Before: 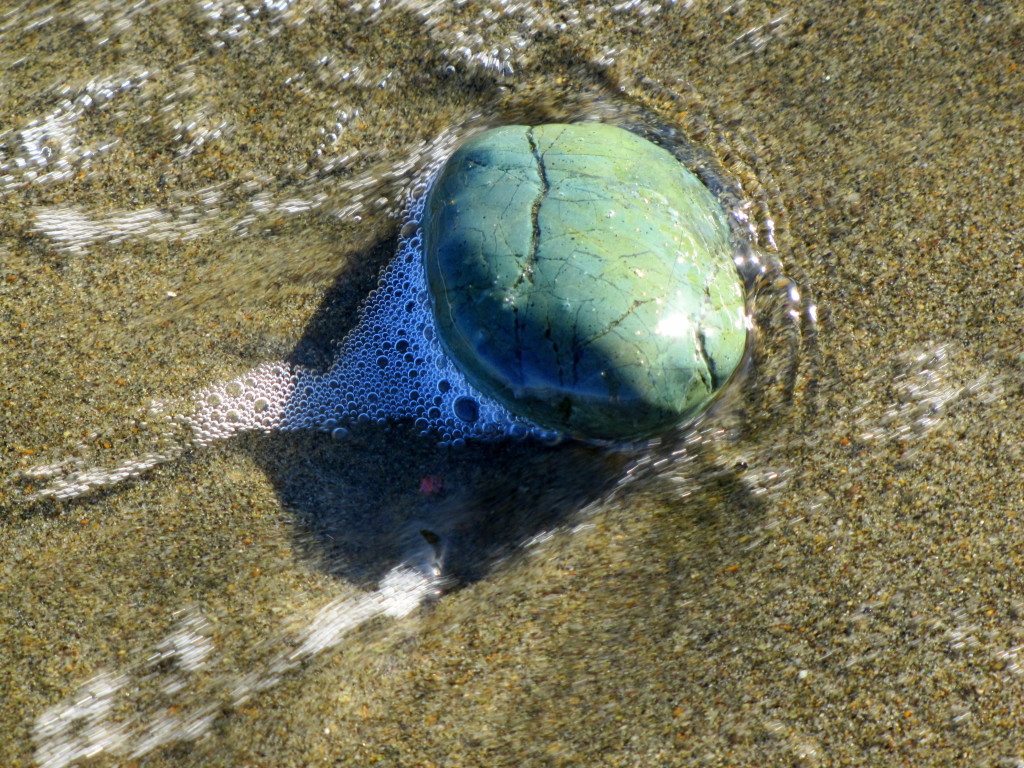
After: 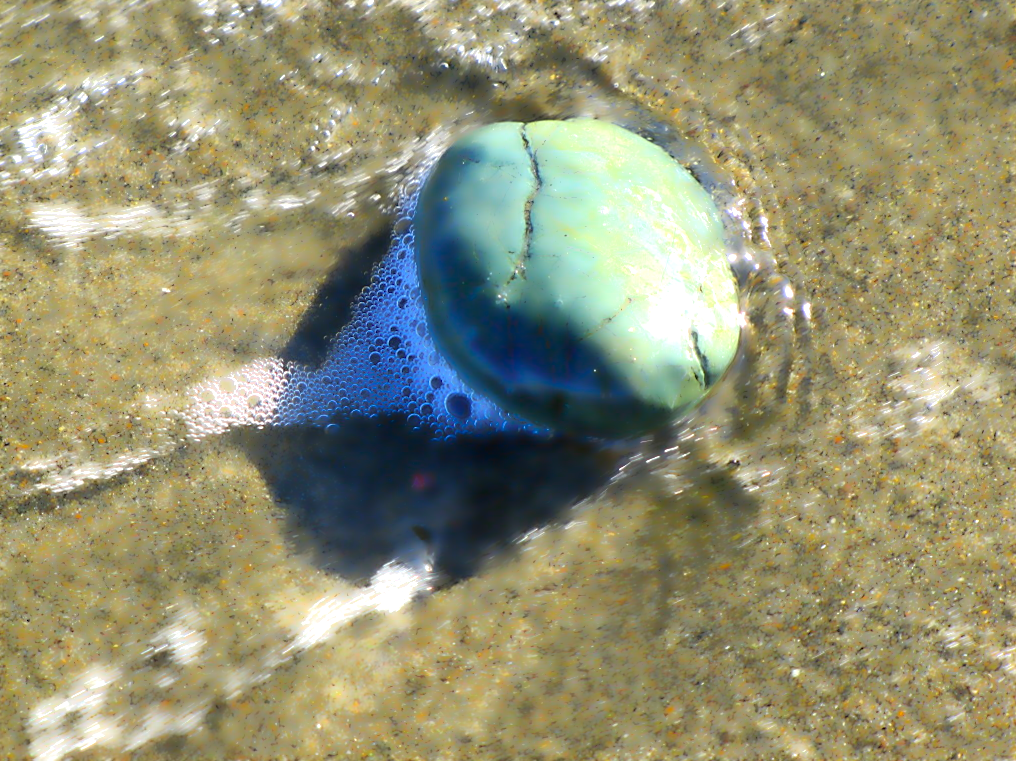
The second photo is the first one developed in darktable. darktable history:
rotate and perspective: rotation 0.192°, lens shift (horizontal) -0.015, crop left 0.005, crop right 0.996, crop top 0.006, crop bottom 0.99
exposure: black level correction 0, exposure 0.7 EV, compensate exposure bias true, compensate highlight preservation false
sharpen: on, module defaults
lowpass: radius 4, soften with bilateral filter, unbound 0
